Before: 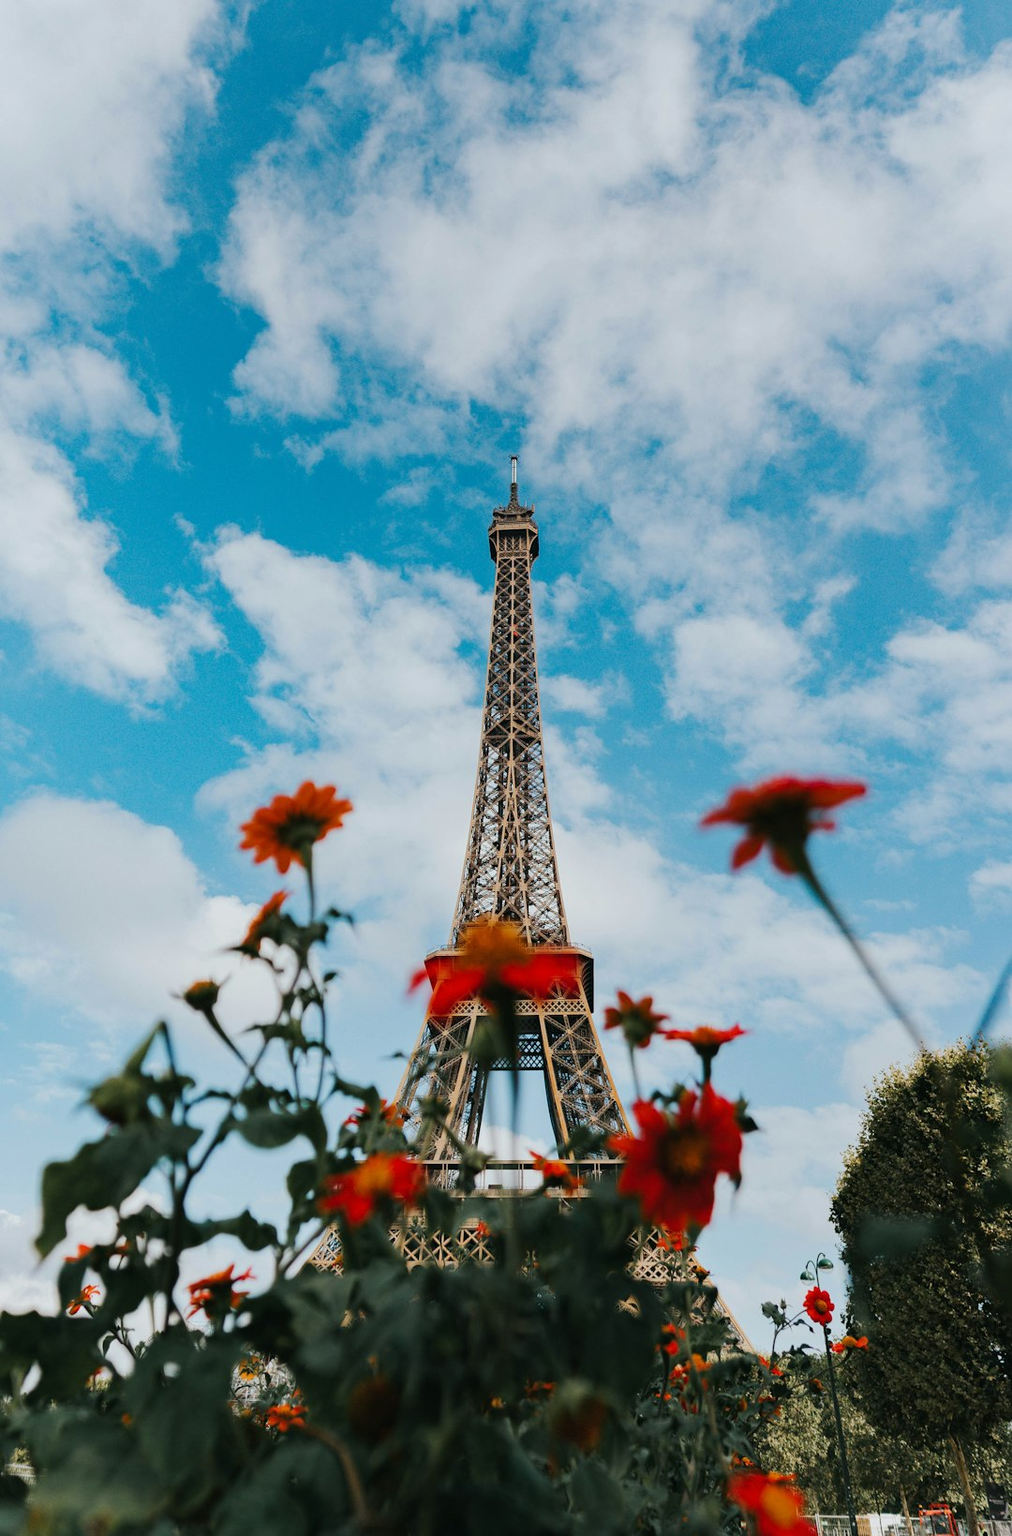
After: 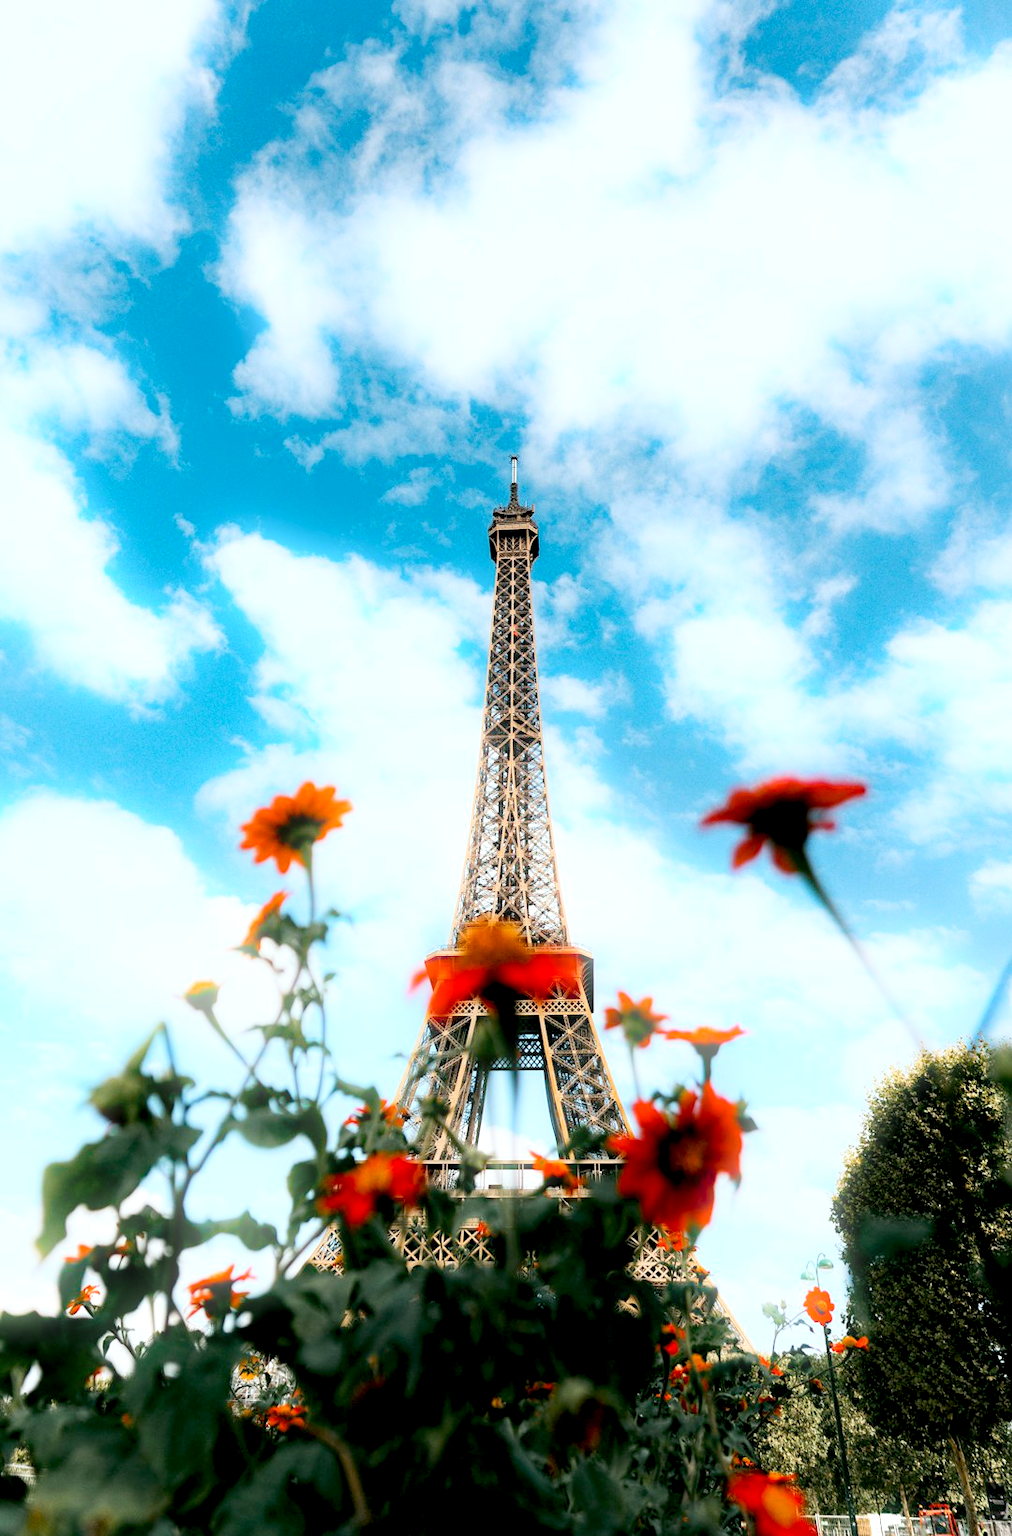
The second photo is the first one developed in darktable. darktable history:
exposure: black level correction 0.012, exposure 0.7 EV, compensate exposure bias true, compensate highlight preservation false
bloom: size 5%, threshold 95%, strength 15%
